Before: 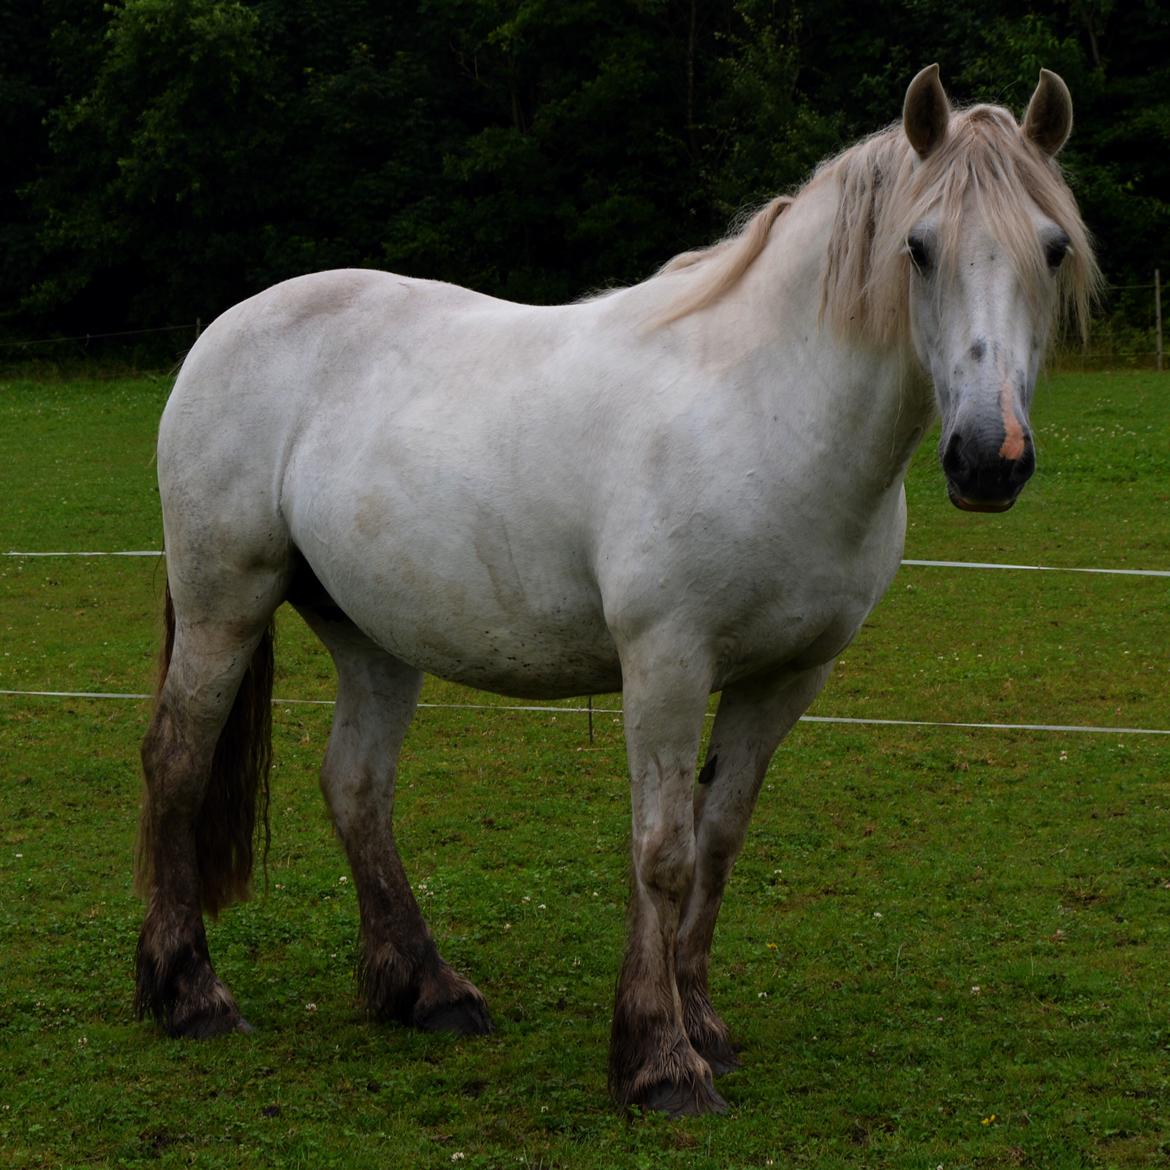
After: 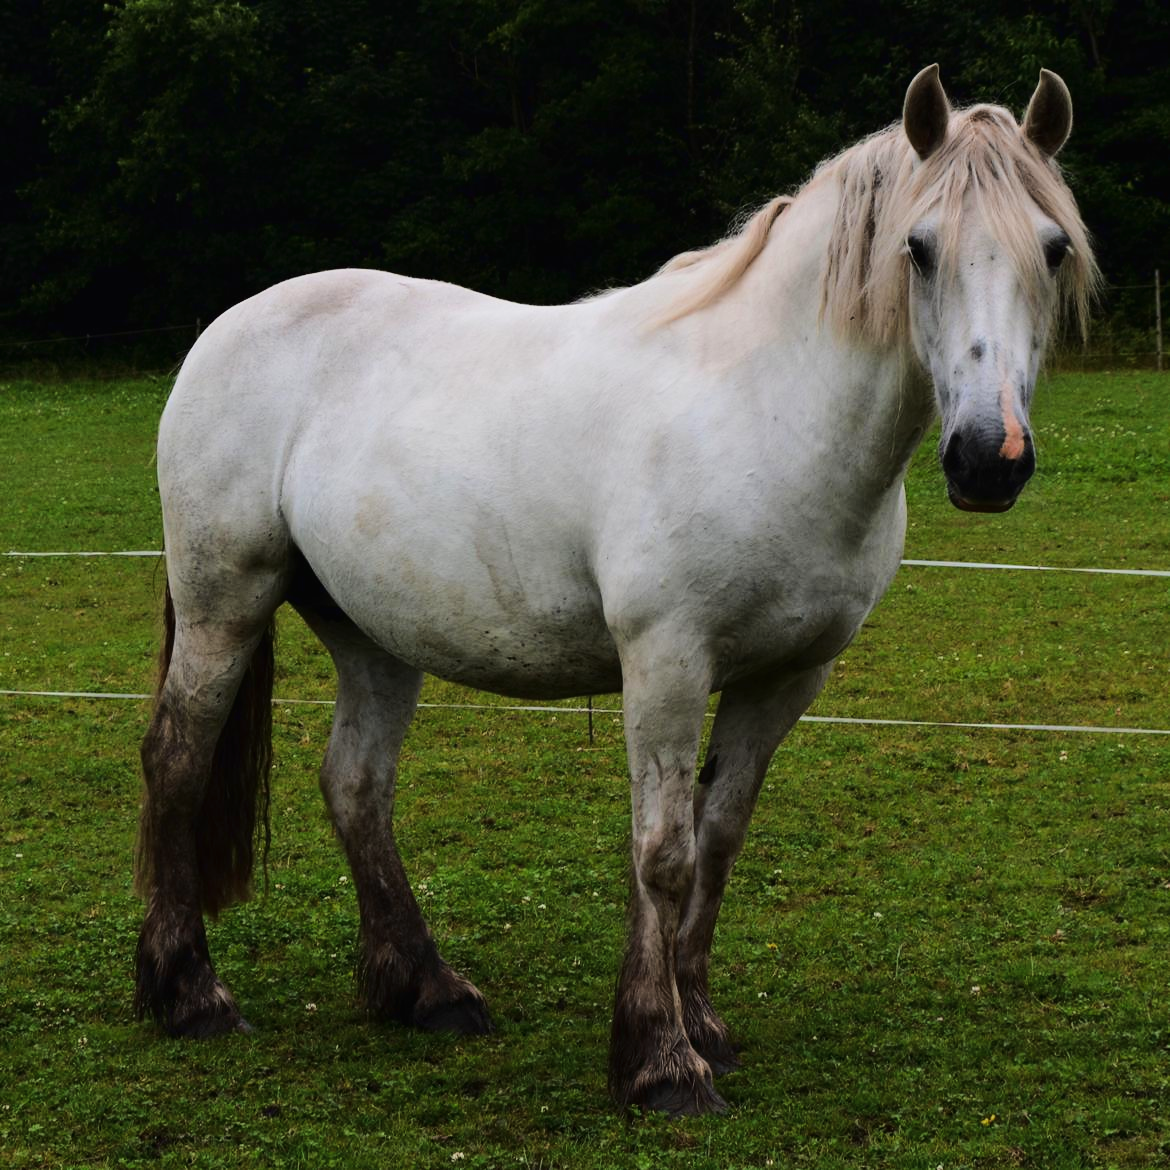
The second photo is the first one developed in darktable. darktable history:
contrast brightness saturation: saturation -0.085
tone curve: curves: ch0 [(0, 0.011) (0.104, 0.085) (0.236, 0.234) (0.398, 0.507) (0.498, 0.621) (0.65, 0.757) (0.835, 0.883) (1, 0.961)]; ch1 [(0, 0) (0.353, 0.344) (0.43, 0.401) (0.479, 0.476) (0.502, 0.502) (0.54, 0.542) (0.602, 0.613) (0.638, 0.668) (0.693, 0.727) (1, 1)]; ch2 [(0, 0) (0.34, 0.314) (0.434, 0.43) (0.5, 0.506) (0.521, 0.54) (0.54, 0.56) (0.595, 0.613) (0.644, 0.729) (1, 1)], color space Lab, linked channels, preserve colors none
tone equalizer: edges refinement/feathering 500, mask exposure compensation -1.57 EV, preserve details no
